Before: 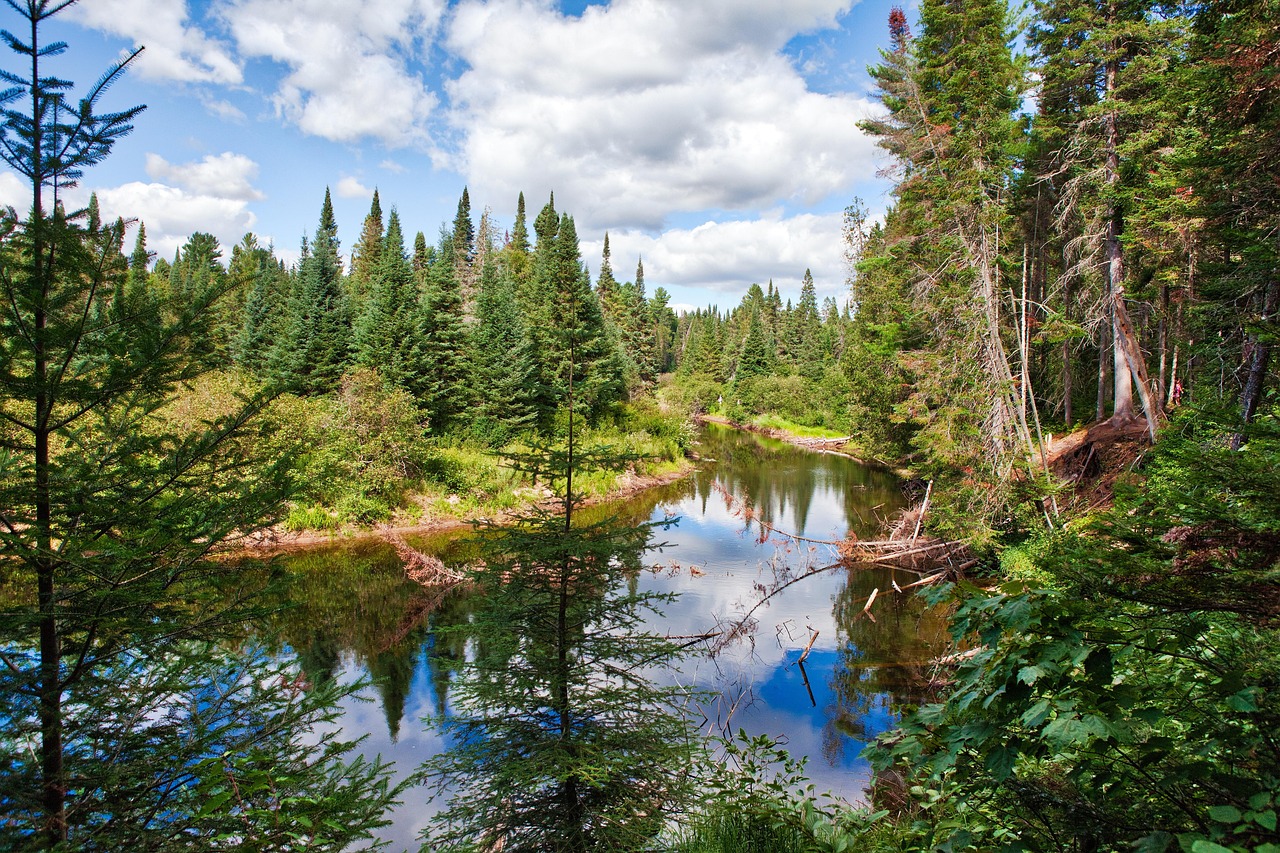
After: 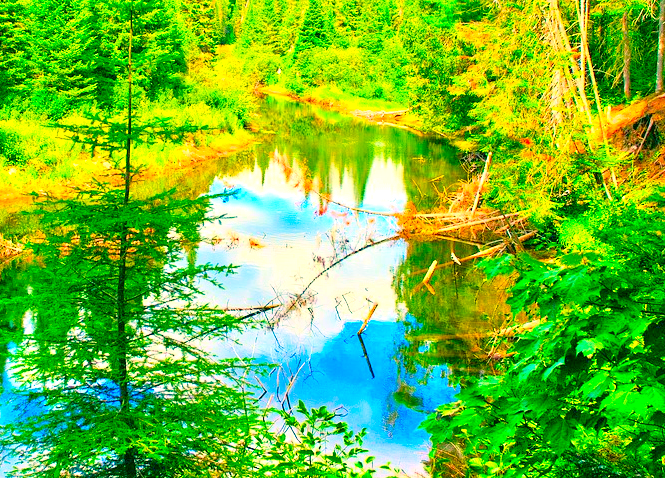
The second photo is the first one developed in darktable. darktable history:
exposure: black level correction 0.001, exposure 0.499 EV, compensate exposure bias true, compensate highlight preservation false
color correction: highlights a* 5.61, highlights b* 33.05, shadows a* -25.42, shadows b* 4.03
tone equalizer: -8 EV 0.998 EV, -7 EV 0.992 EV, -6 EV 1.01 EV, -5 EV 1.04 EV, -4 EV 1.01 EV, -3 EV 0.737 EV, -2 EV 0.506 EV, -1 EV 0.249 EV
crop: left 34.498%, top 38.52%, right 13.547%, bottom 5.332%
color balance rgb: power › chroma 2.14%, power › hue 167.64°, linear chroma grading › global chroma 15.07%, perceptual saturation grading › global saturation 19.287%, perceptual brilliance grading › global brilliance 9.777%, perceptual brilliance grading › shadows 15.58%, global vibrance 20%
contrast brightness saturation: contrast 0.202, brightness 0.204, saturation 0.812
